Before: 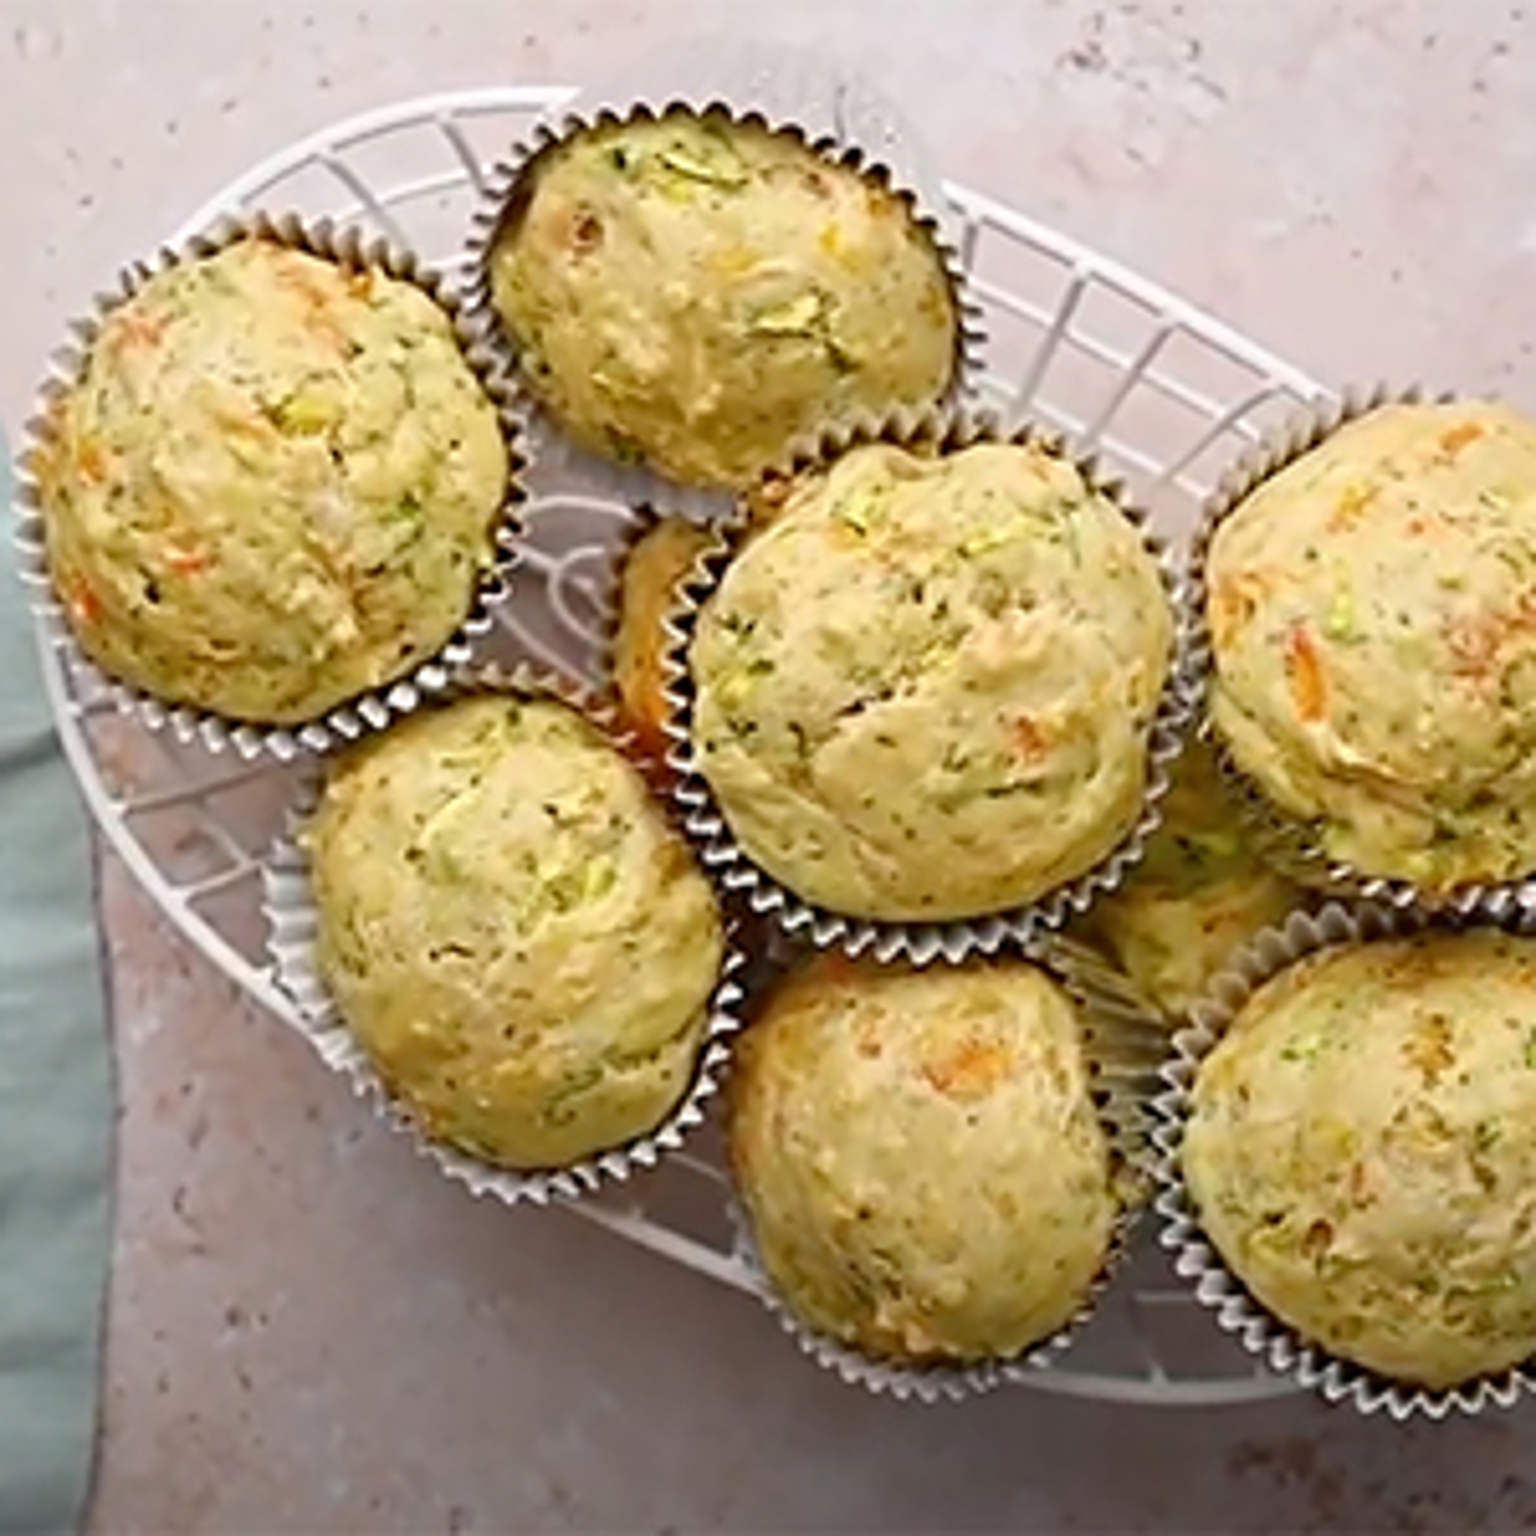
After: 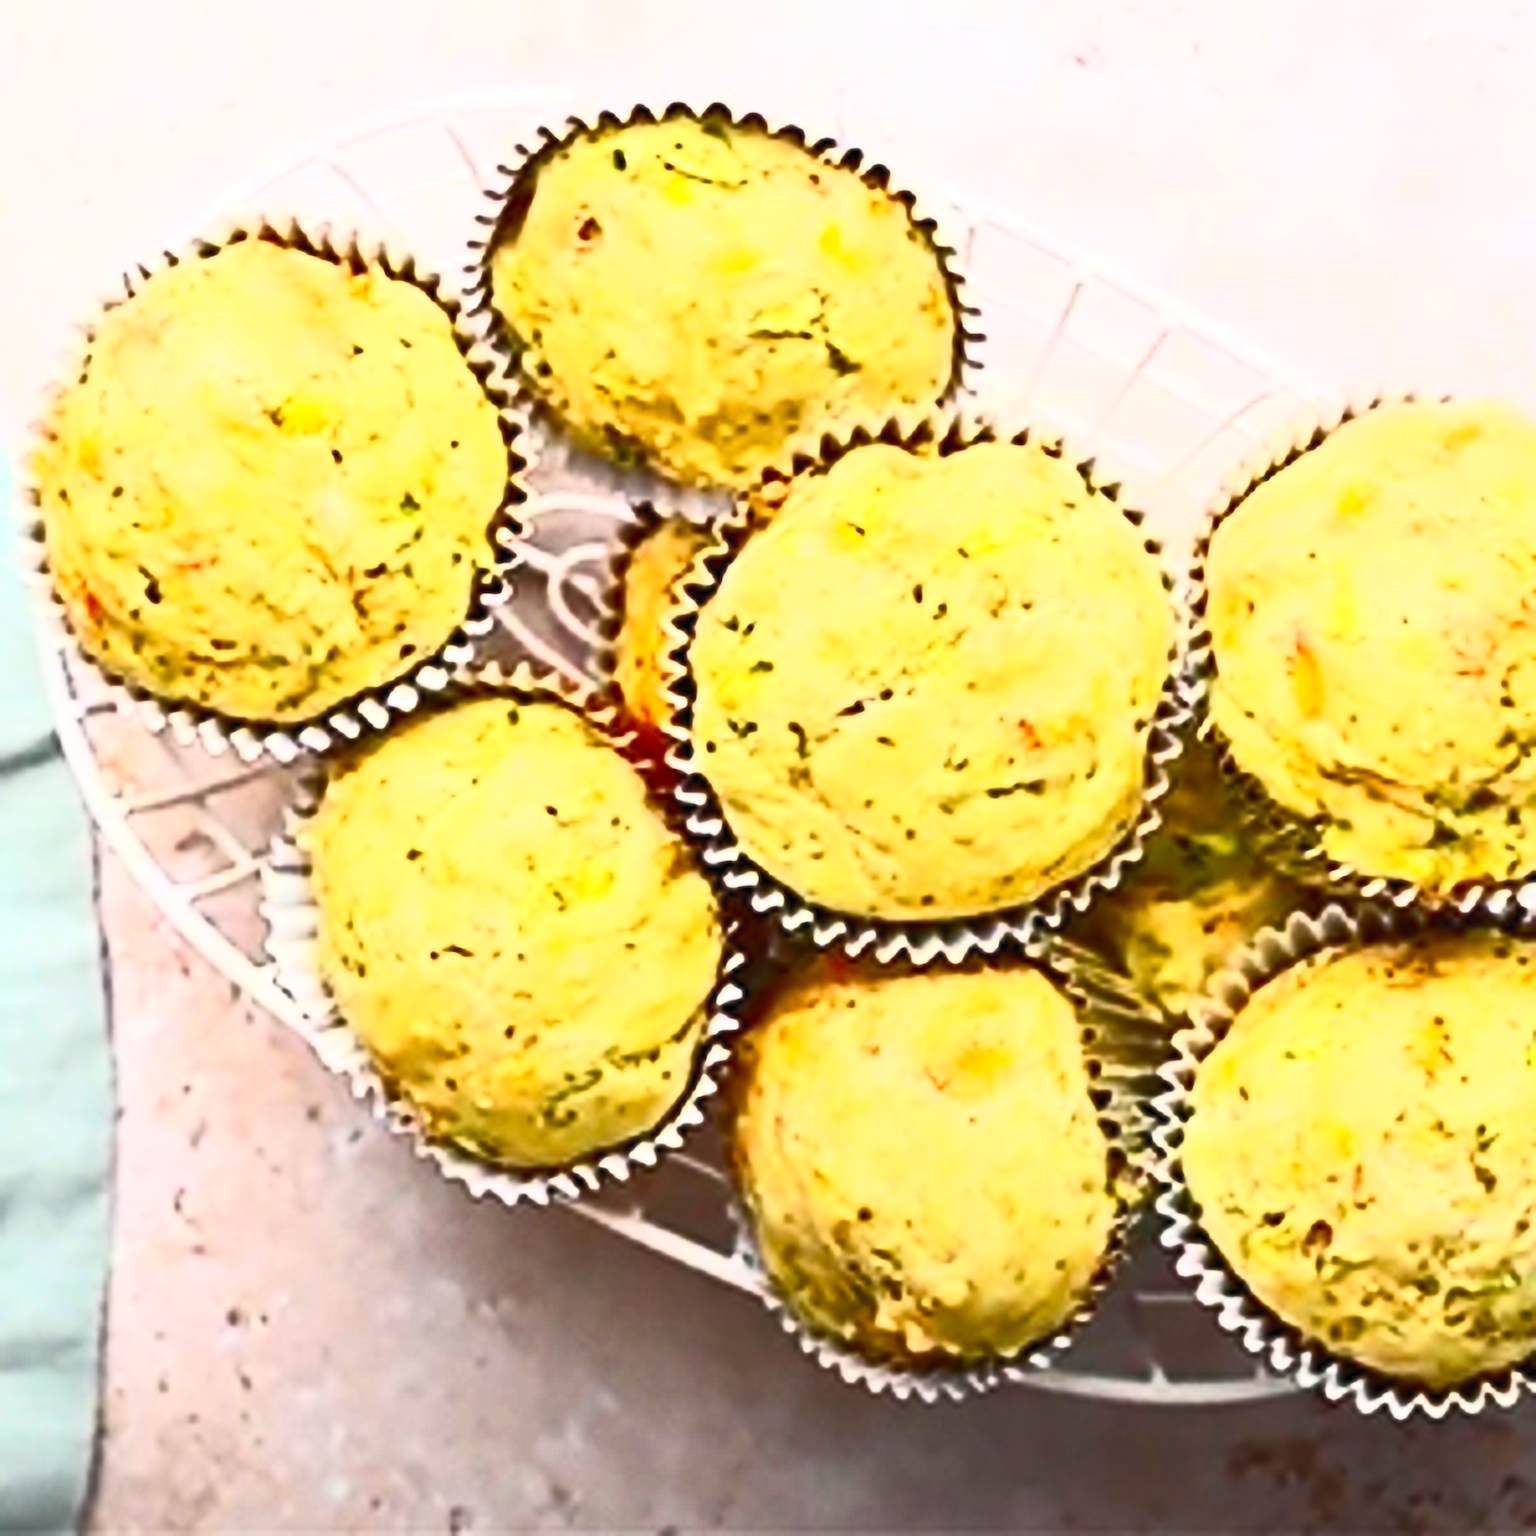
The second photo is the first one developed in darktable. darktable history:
sharpen: radius 2.883, amount 0.868, threshold 47.523
contrast brightness saturation: contrast 0.83, brightness 0.59, saturation 0.59
color balance rgb: shadows lift › luminance -10%, highlights gain › luminance 10%, saturation formula JzAzBz (2021)
